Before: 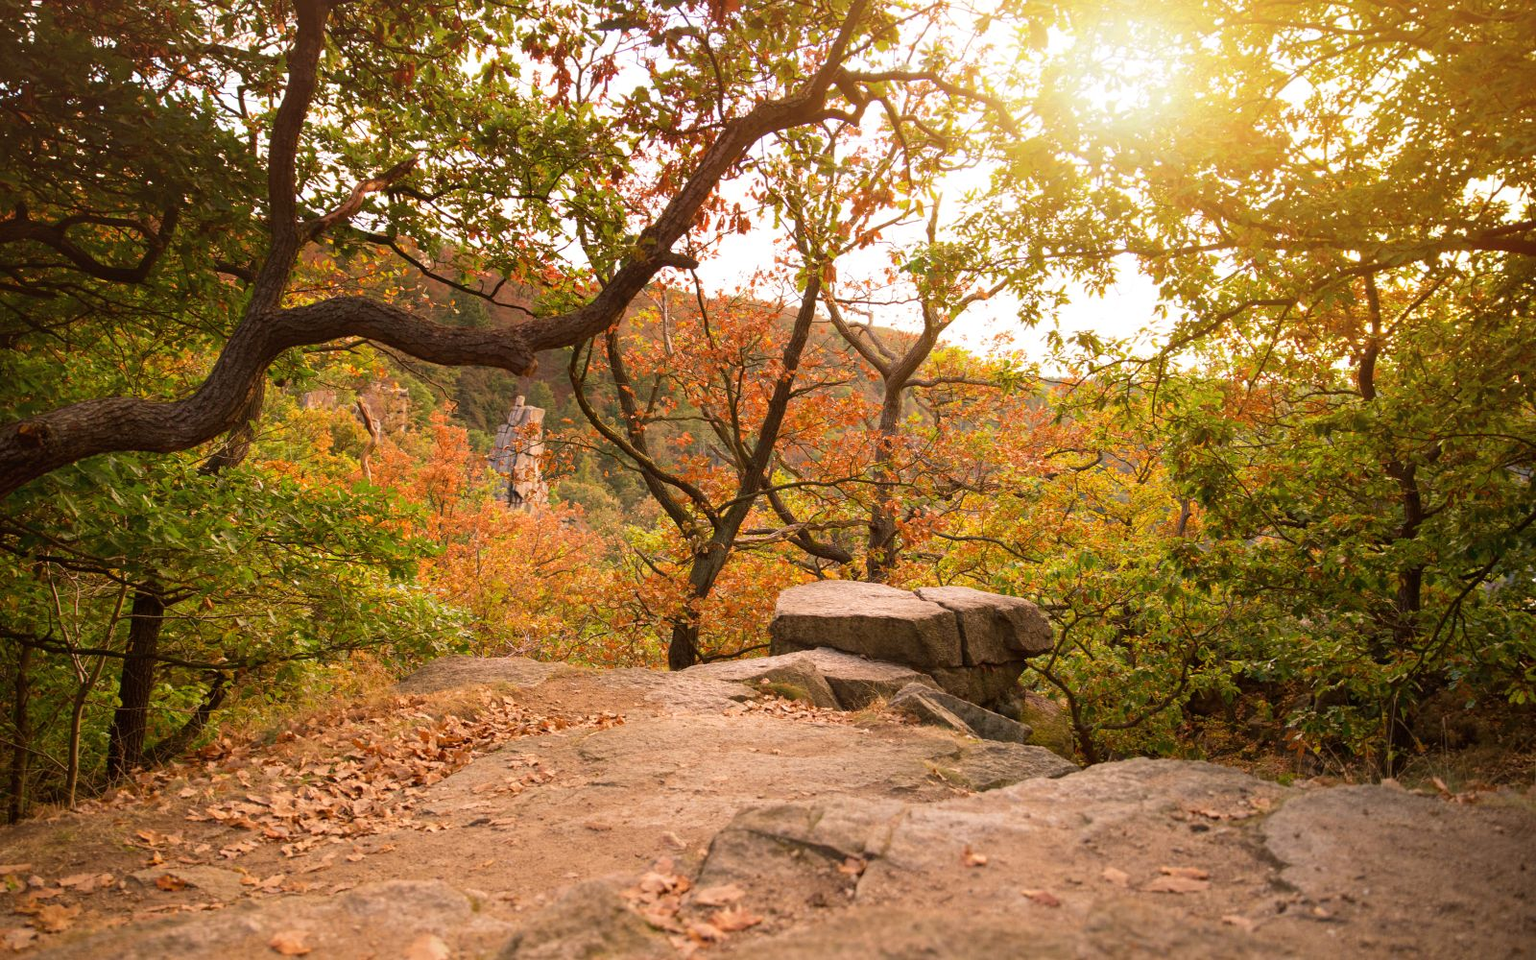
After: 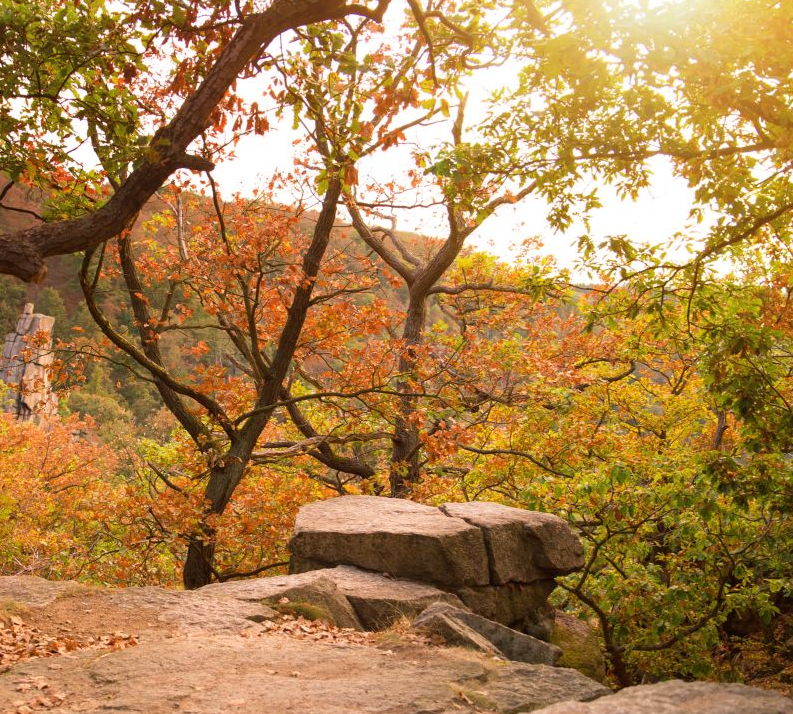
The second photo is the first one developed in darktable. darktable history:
crop: left 32.075%, top 10.976%, right 18.355%, bottom 17.596%
tone equalizer: on, module defaults
